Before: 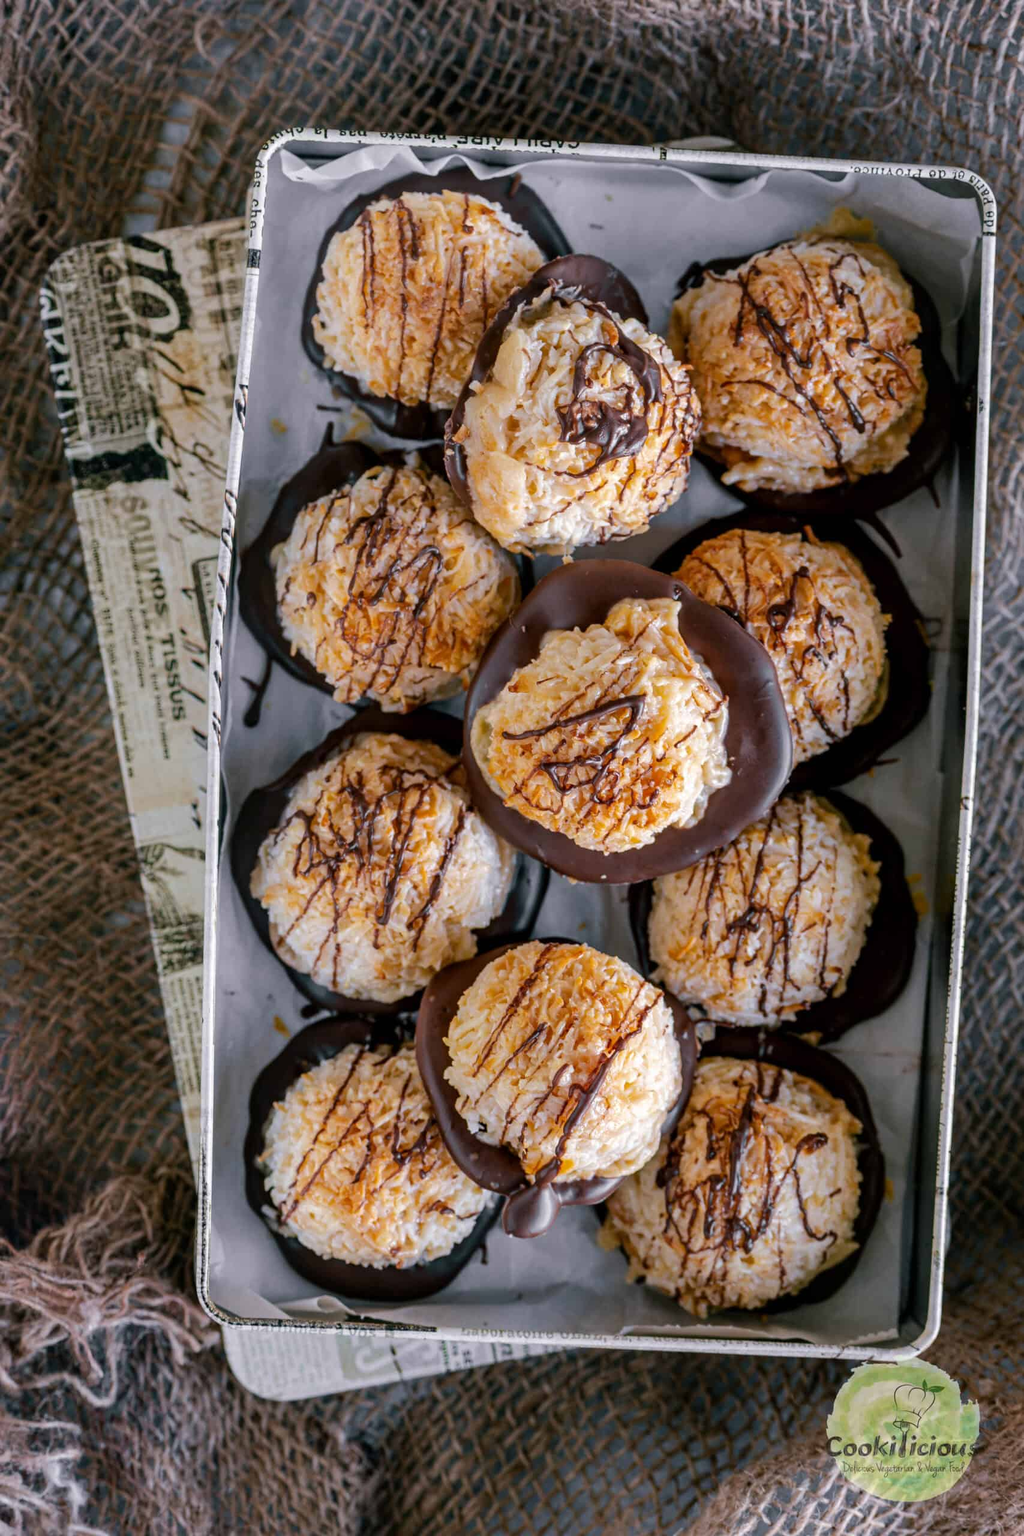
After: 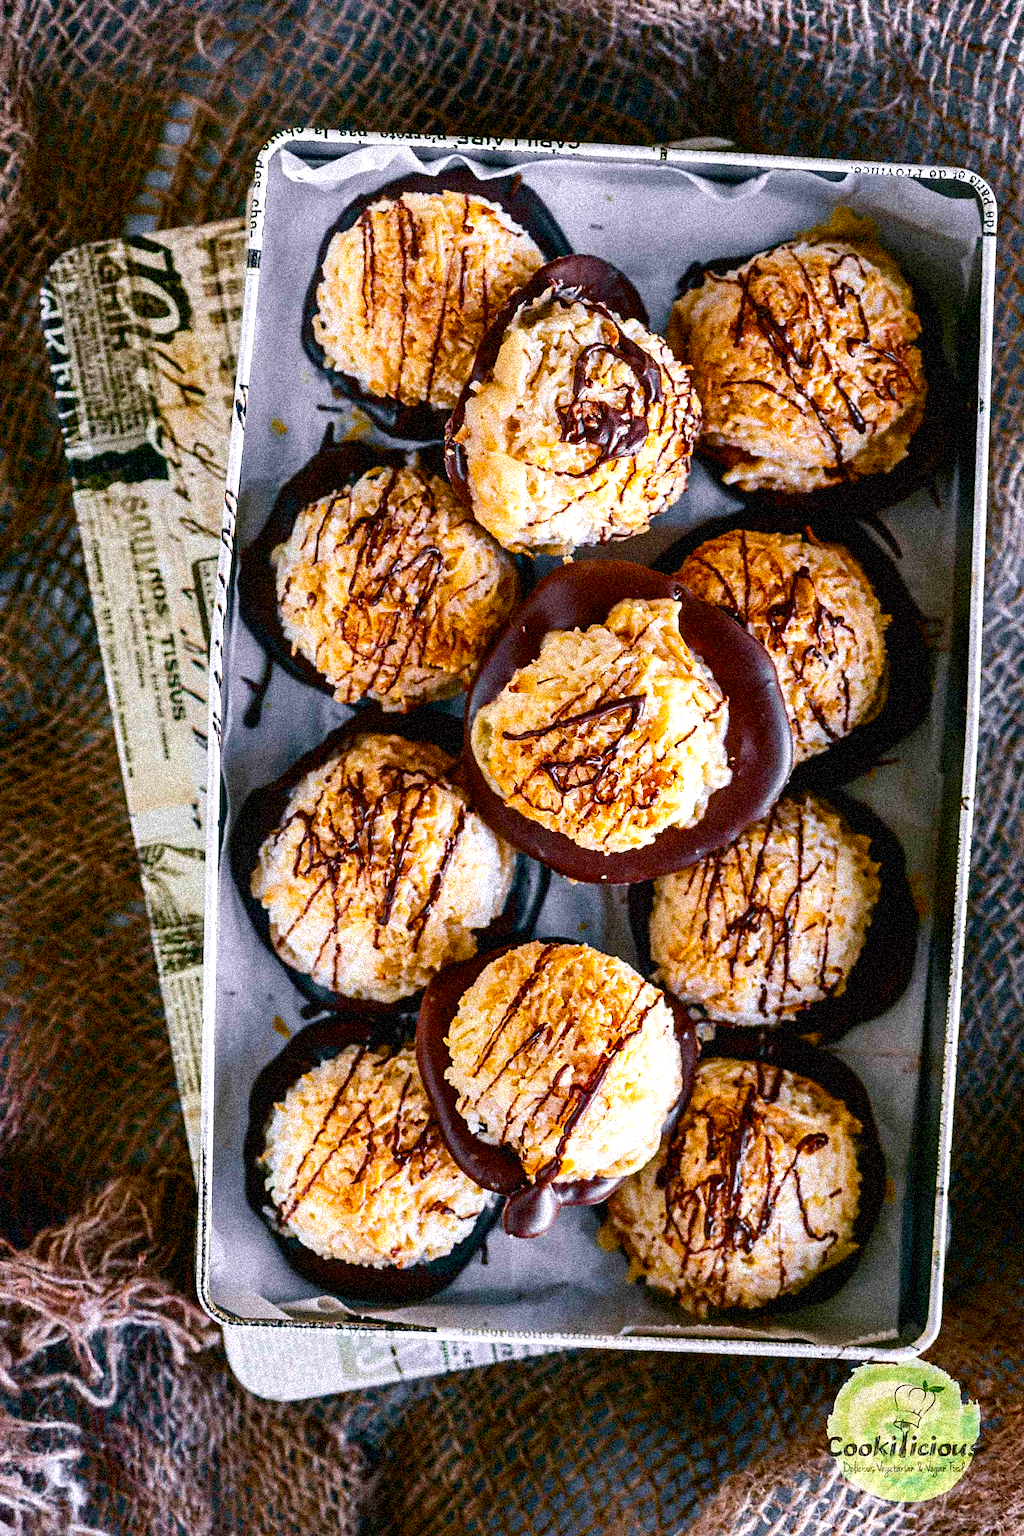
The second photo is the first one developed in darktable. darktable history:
sharpen: radius 1.864, amount 0.398, threshold 1.271
contrast brightness saturation: contrast 0.2, brightness -0.11, saturation 0.1
grain: coarseness 3.75 ISO, strength 100%, mid-tones bias 0%
color balance rgb: linear chroma grading › shadows -2.2%, linear chroma grading › highlights -15%, linear chroma grading › global chroma -10%, linear chroma grading › mid-tones -10%, perceptual saturation grading › global saturation 45%, perceptual saturation grading › highlights -50%, perceptual saturation grading › shadows 30%, perceptual brilliance grading › global brilliance 18%, global vibrance 45%
